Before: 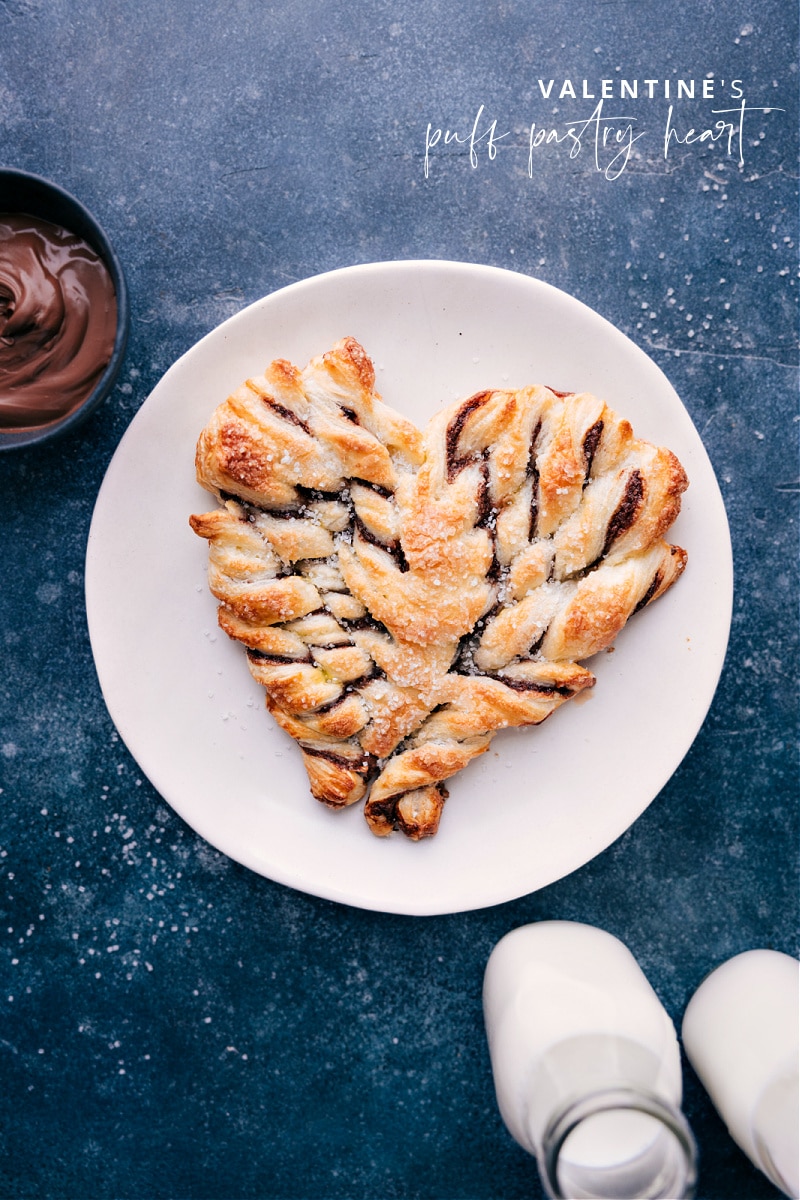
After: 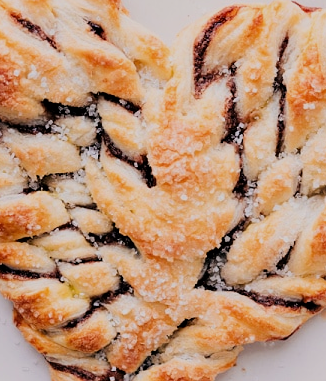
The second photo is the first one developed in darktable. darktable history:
crop: left 31.689%, top 32.122%, right 27.495%, bottom 36.052%
filmic rgb: black relative exposure -7.65 EV, white relative exposure 4.56 EV, threshold 2.95 EV, hardness 3.61, color science v6 (2022), enable highlight reconstruction true
